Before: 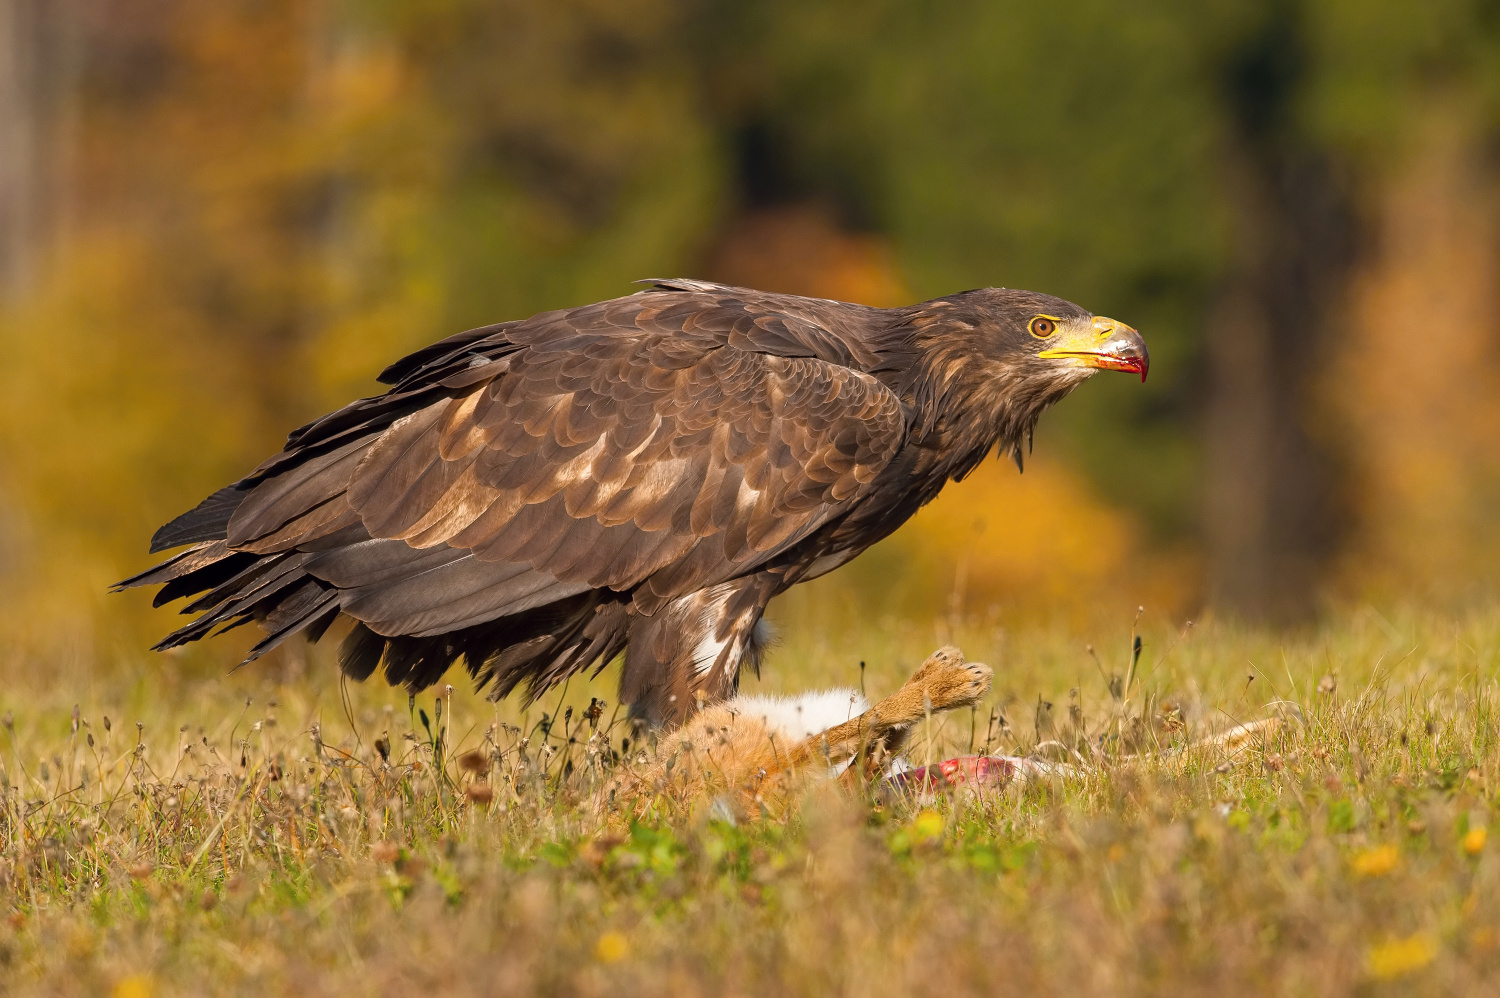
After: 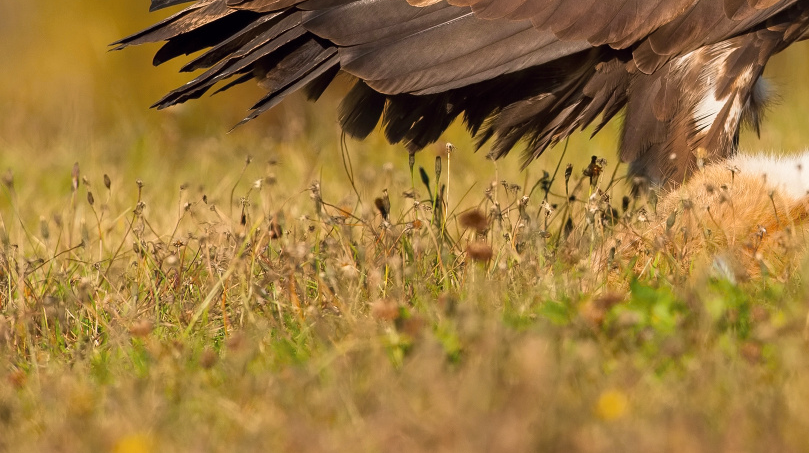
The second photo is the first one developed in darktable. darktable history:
velvia: on, module defaults
exposure: compensate highlight preservation false
crop and rotate: top 54.374%, right 46.048%, bottom 0.162%
